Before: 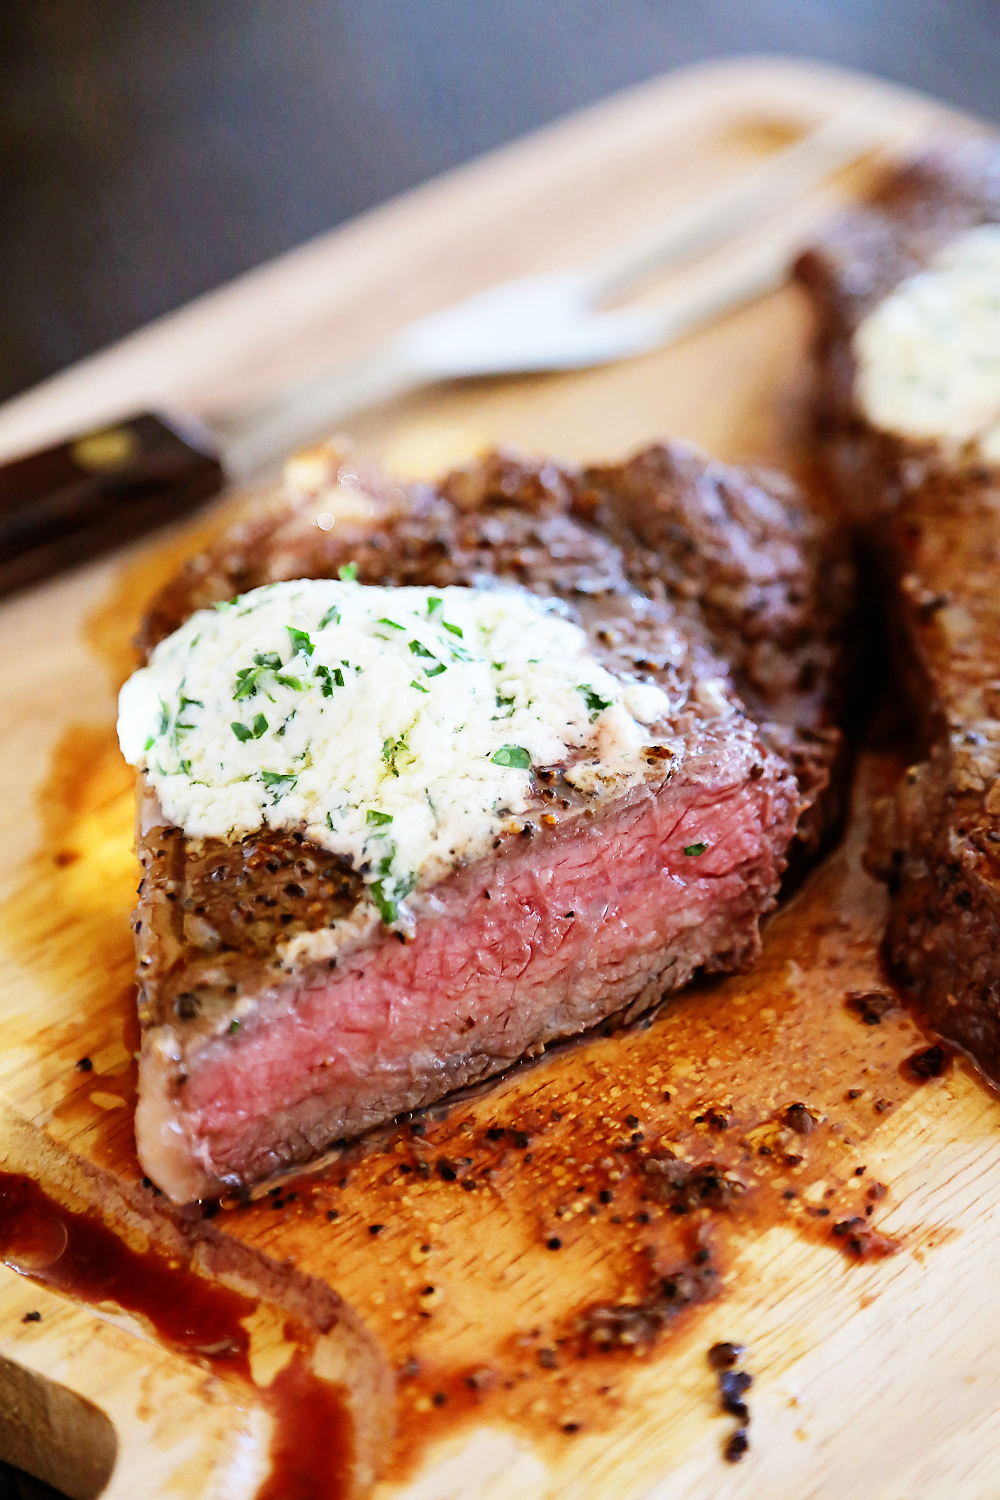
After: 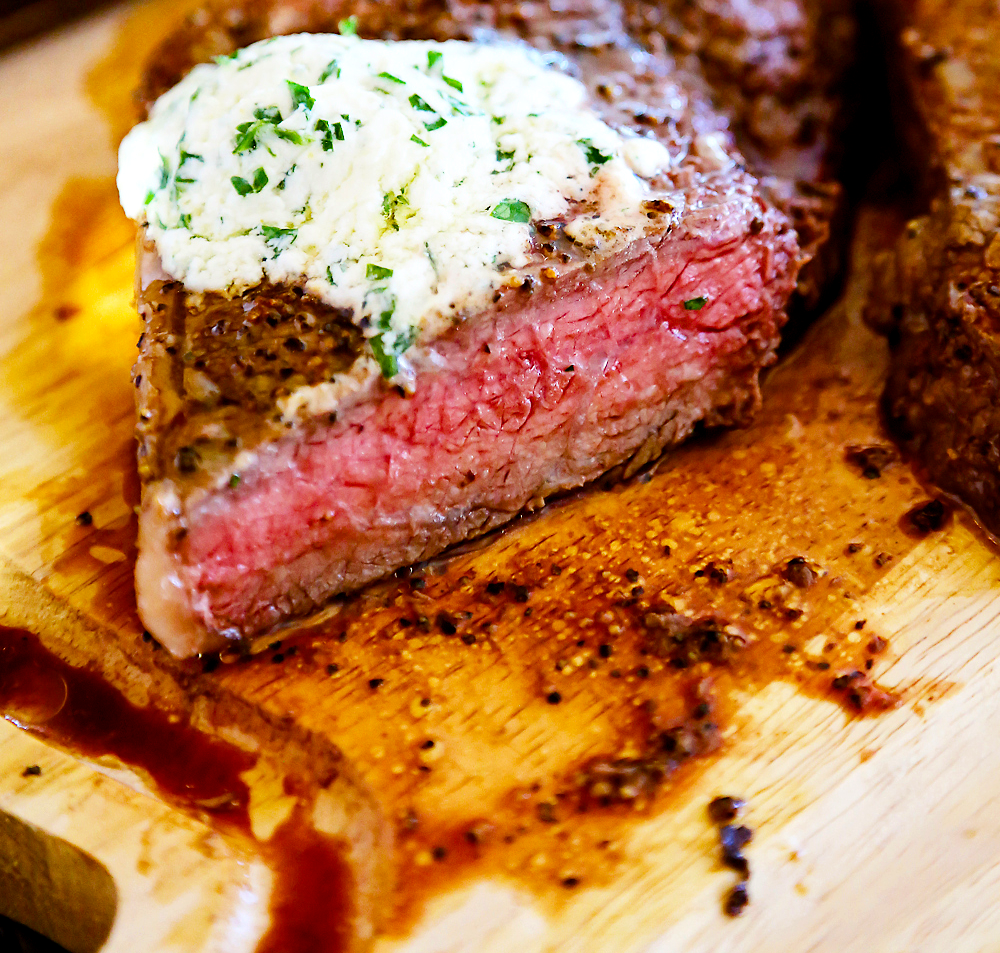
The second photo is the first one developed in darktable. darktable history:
crop and rotate: top 36.466%
local contrast: highlights 101%, shadows 100%, detail 119%, midtone range 0.2
color balance rgb: shadows lift › chroma 0.737%, shadows lift › hue 111.01°, perceptual saturation grading › global saturation 20%, perceptual saturation grading › highlights -25.082%, perceptual saturation grading › shadows 25.174%, global vibrance 41.598%
